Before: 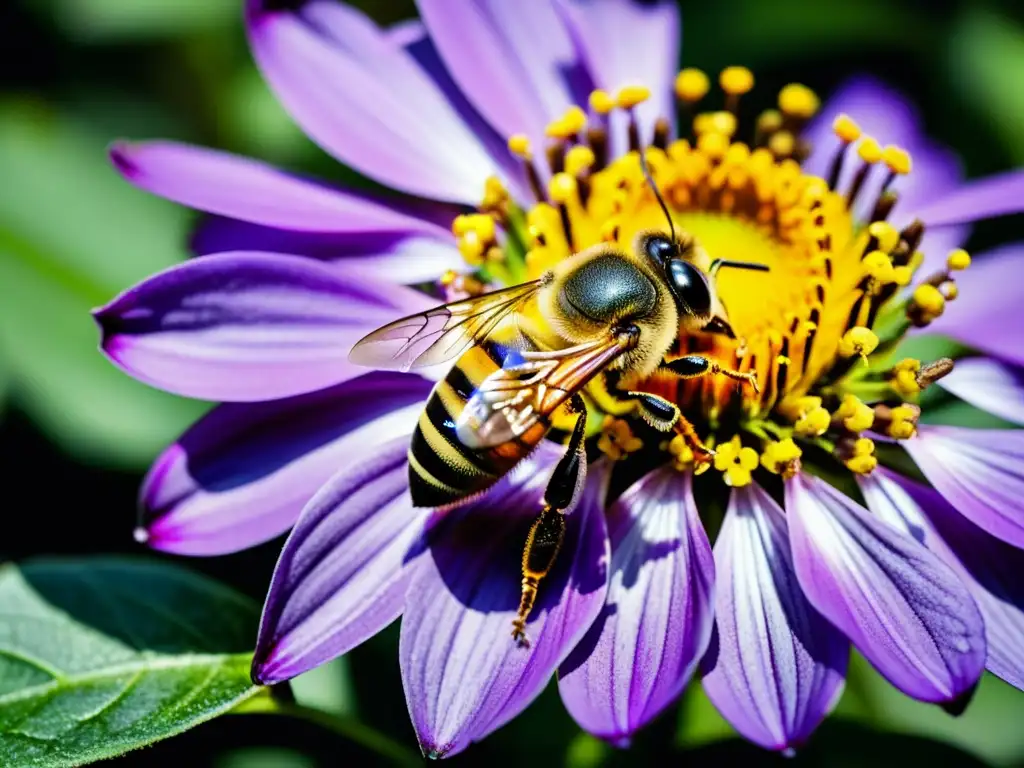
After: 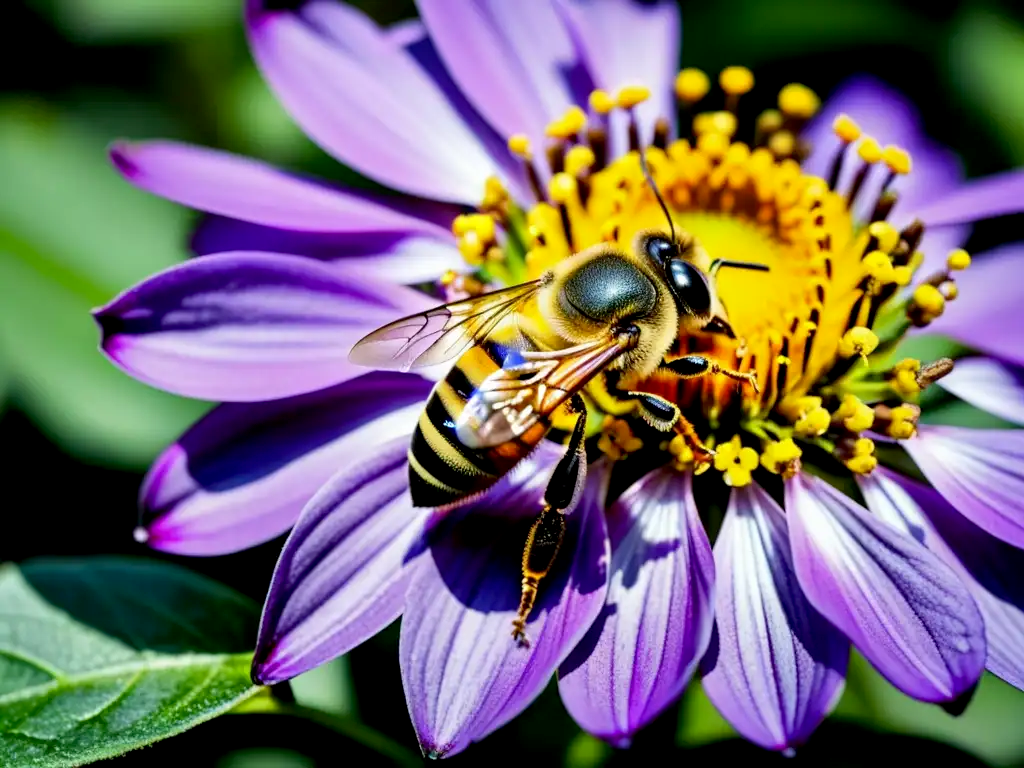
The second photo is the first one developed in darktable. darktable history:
exposure: black level correction 0.005, exposure 0.015 EV, compensate highlight preservation false
